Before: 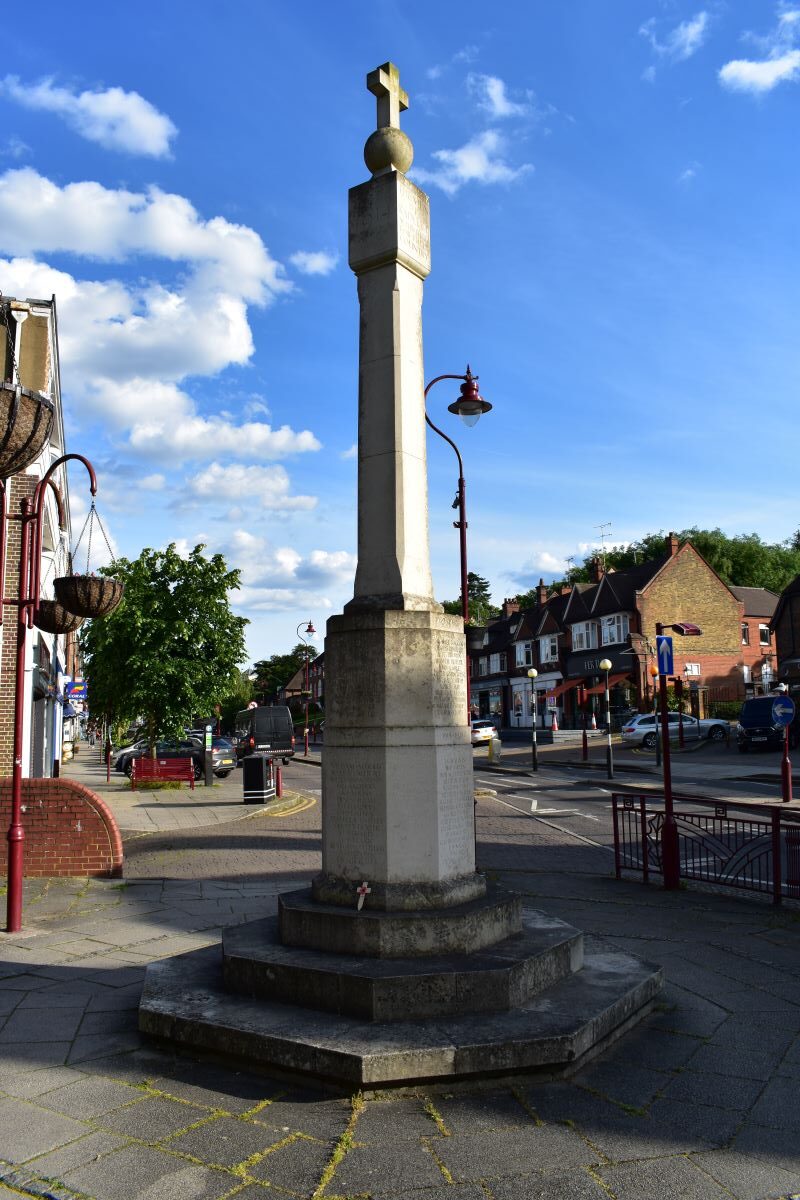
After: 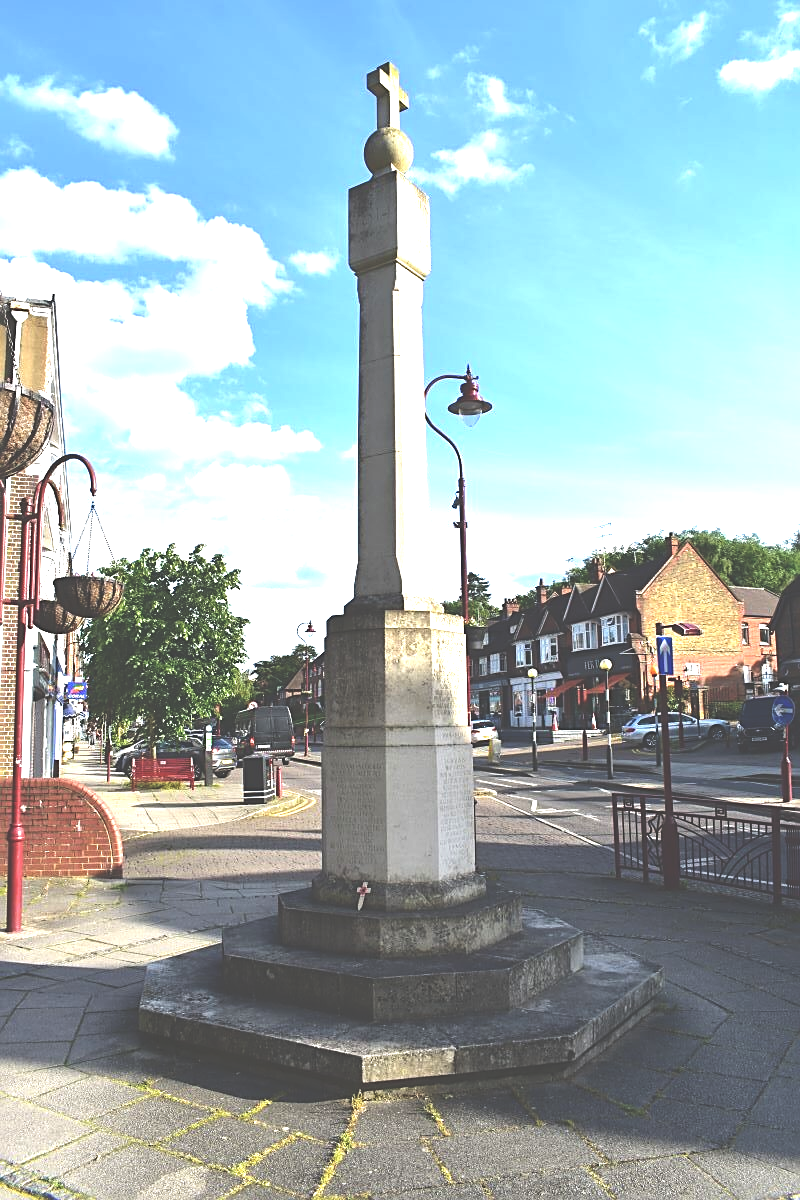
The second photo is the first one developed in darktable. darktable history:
sharpen: on, module defaults
exposure: black level correction -0.023, exposure 1.397 EV, compensate highlight preservation false
